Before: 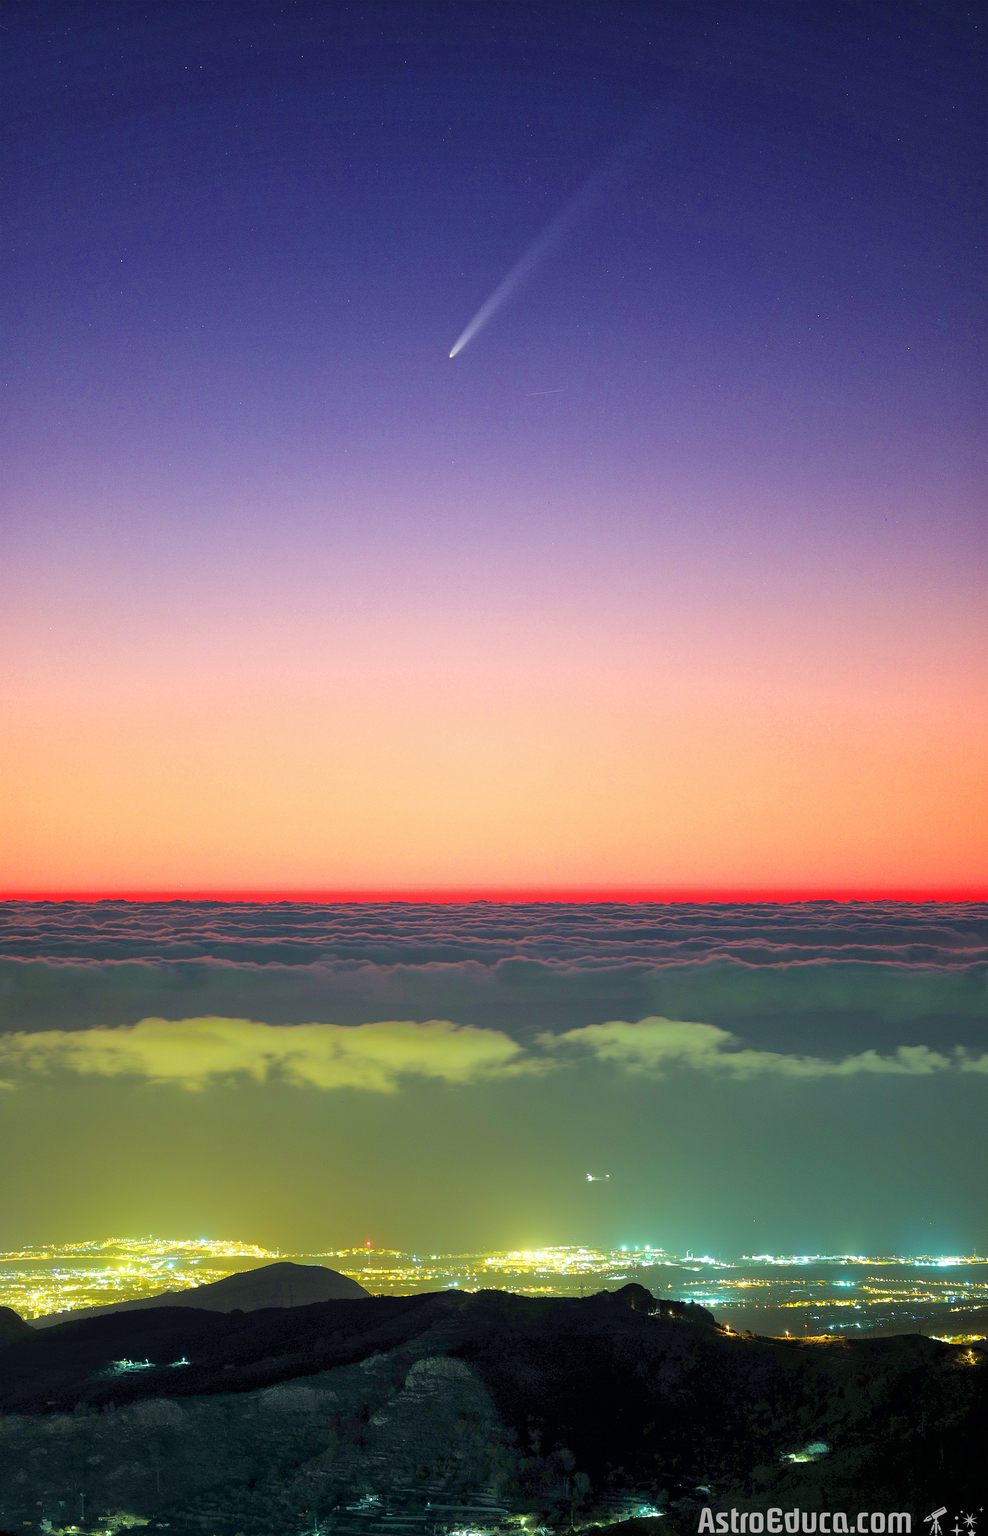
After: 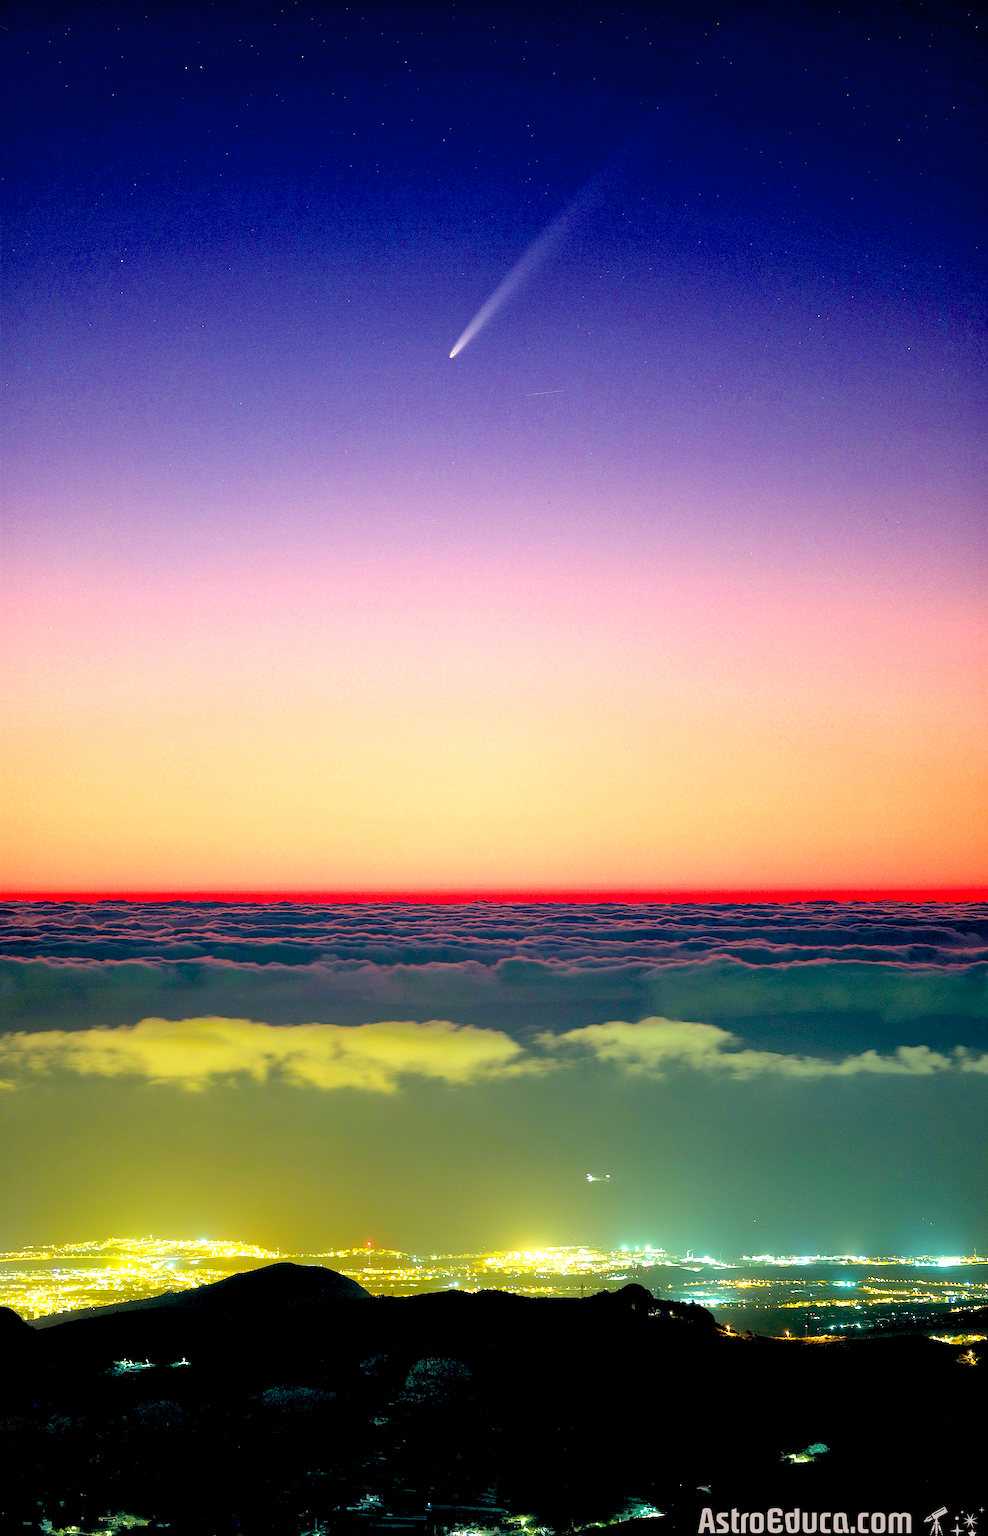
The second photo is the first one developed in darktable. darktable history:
color balance rgb: shadows lift › hue 87.51°, highlights gain › chroma 3.21%, highlights gain › hue 55.1°, global offset › chroma 0.15%, global offset › hue 253.66°, linear chroma grading › global chroma 0.5%
contrast equalizer: octaves 7, y [[0.6 ×6], [0.55 ×6], [0 ×6], [0 ×6], [0 ×6]], mix 0.15
exposure: black level correction 0.04, exposure 0.5 EV, compensate highlight preservation false
